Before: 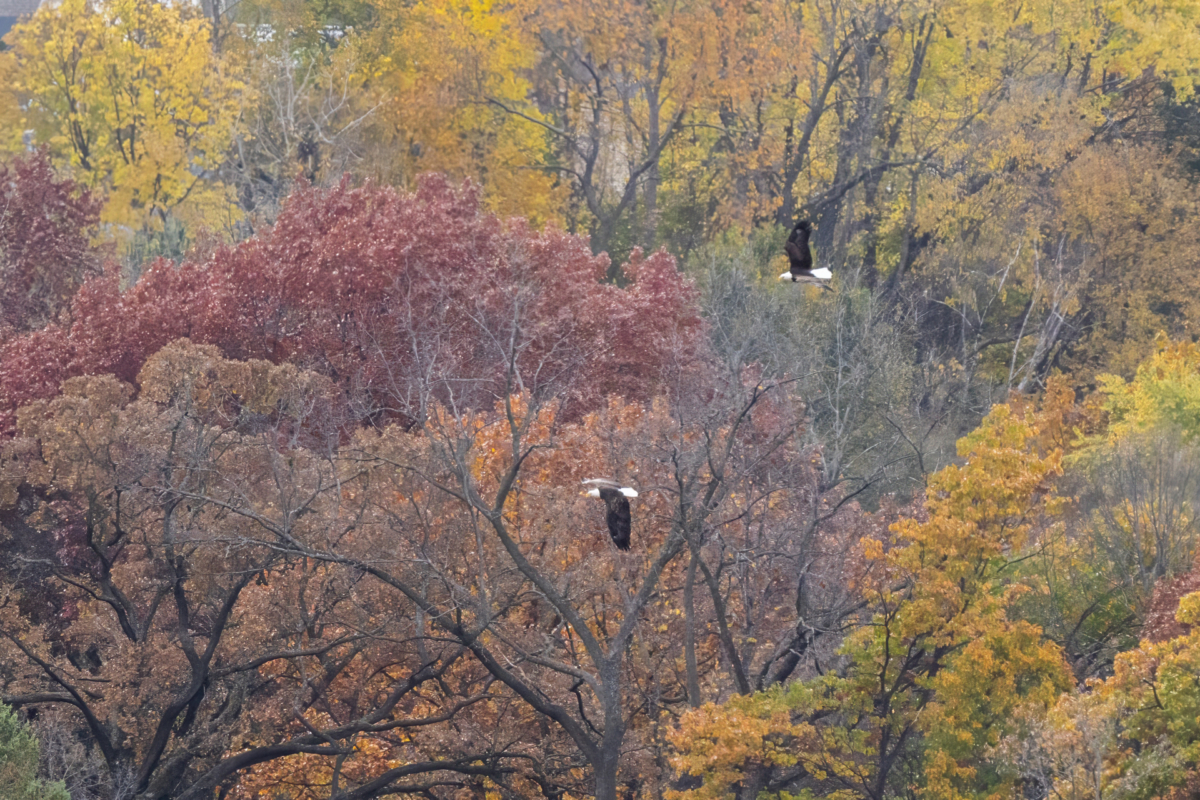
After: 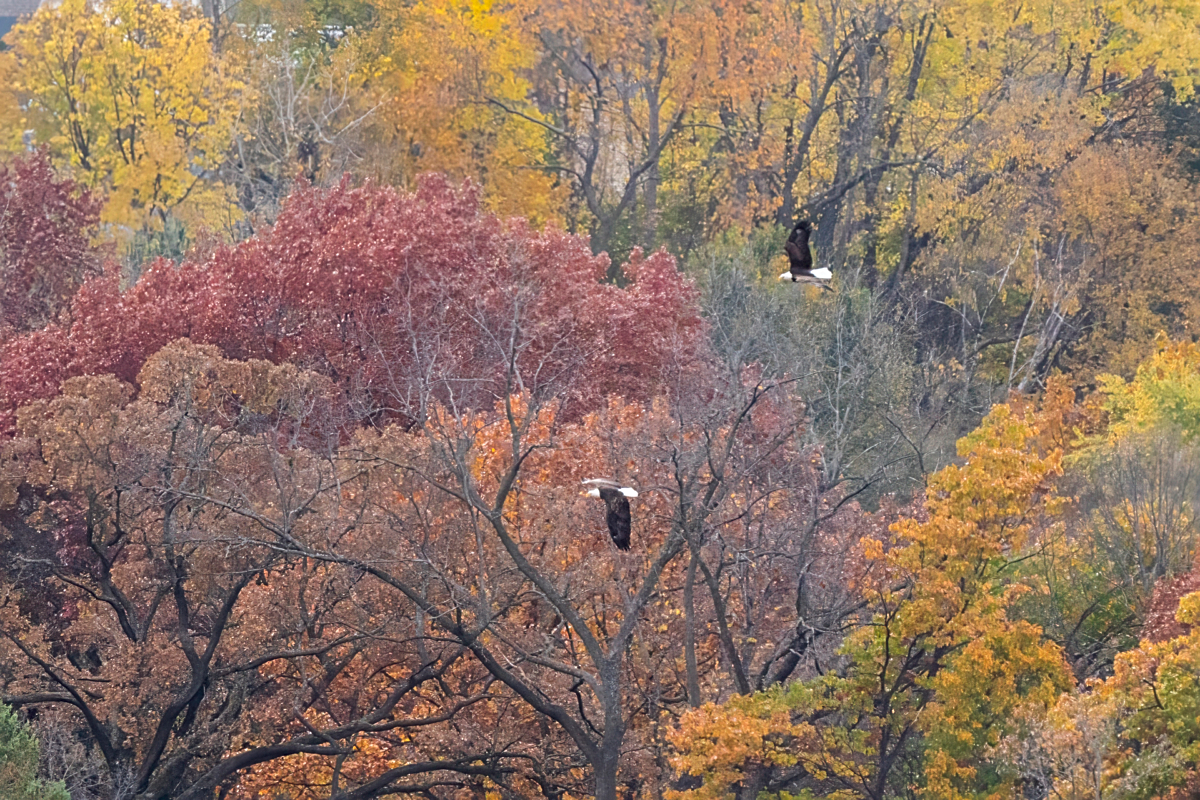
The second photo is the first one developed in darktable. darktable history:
sharpen: amount 0.493
color correction: highlights b* 0.051
